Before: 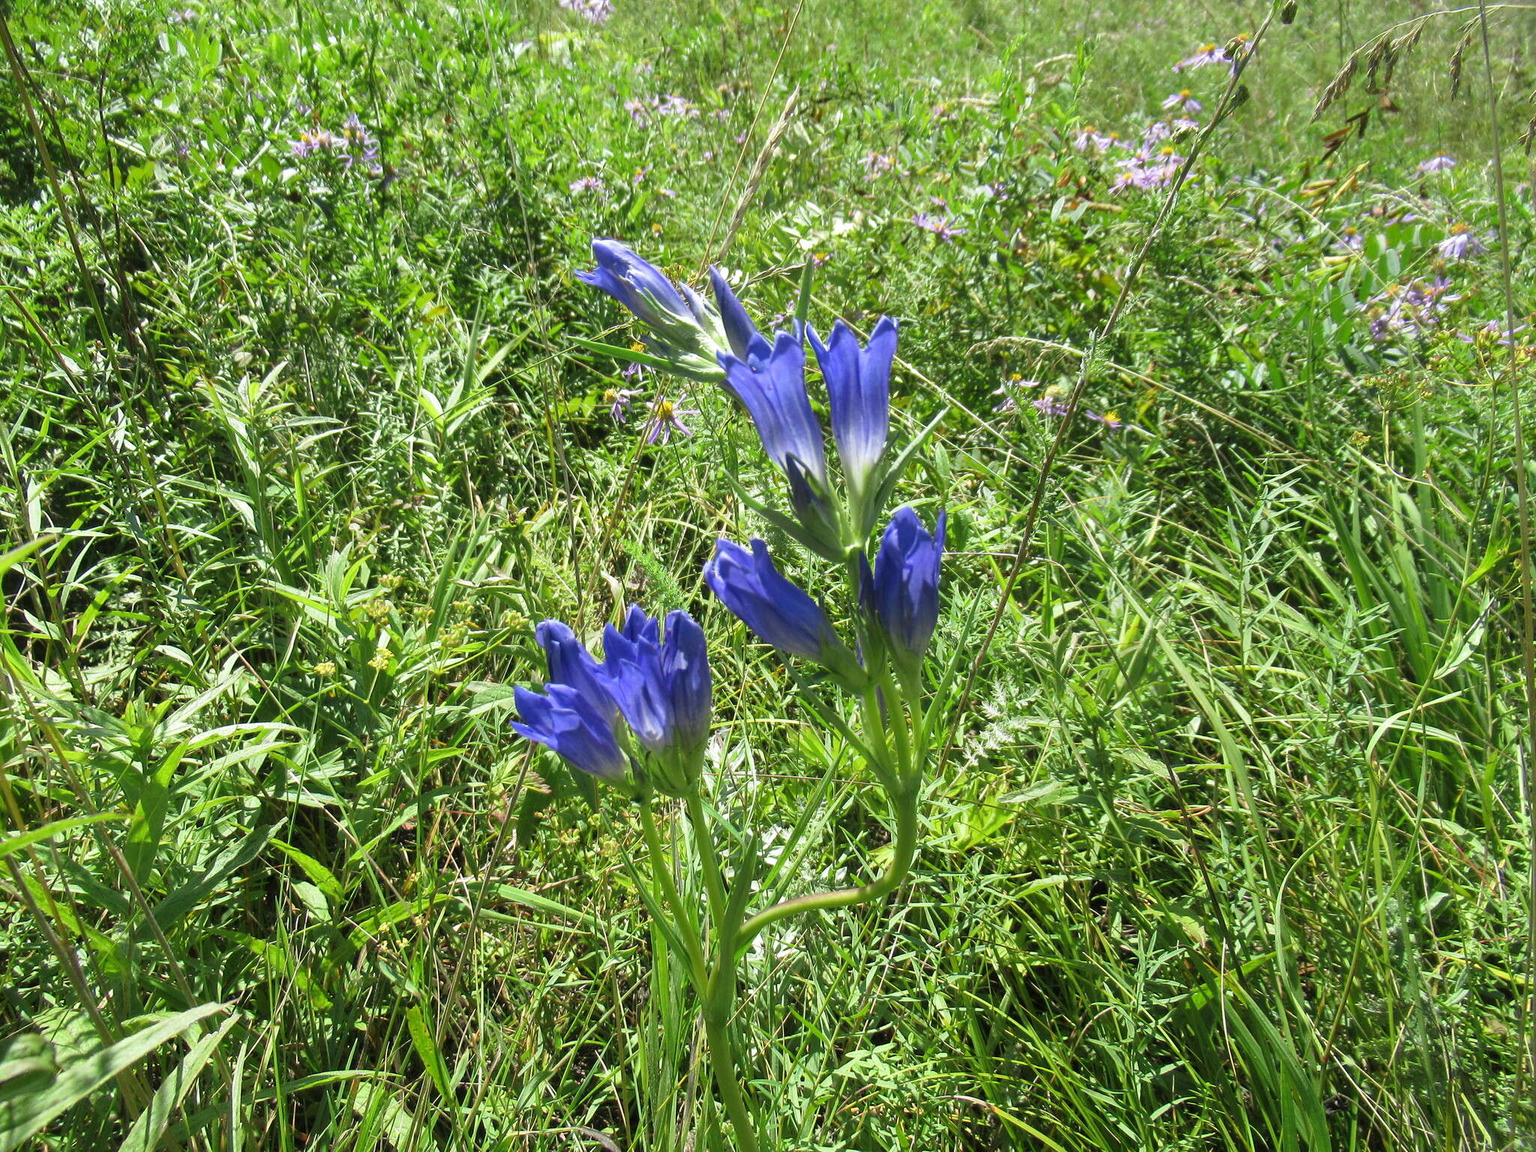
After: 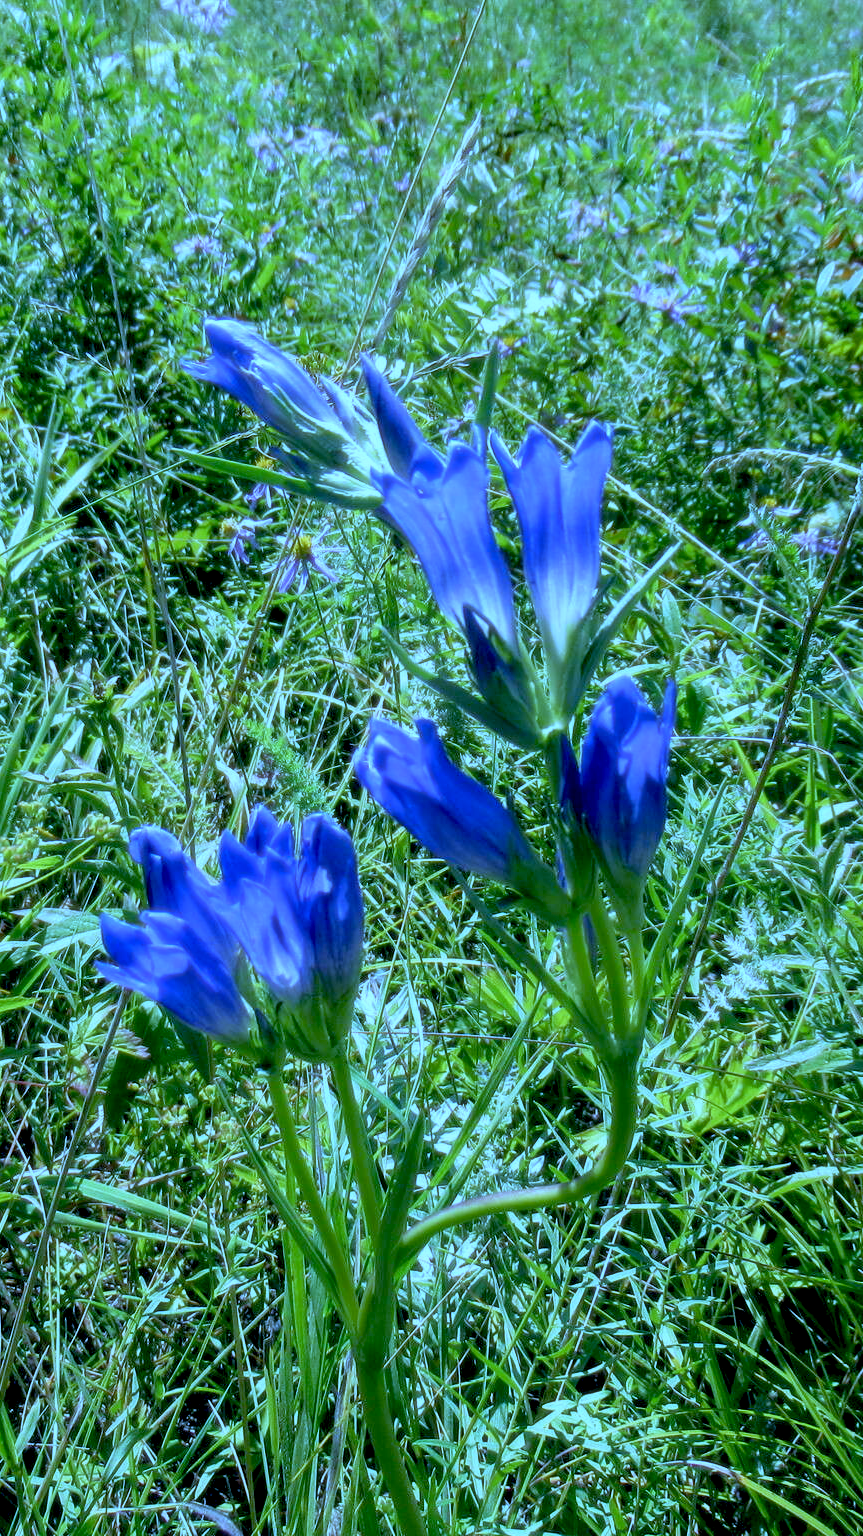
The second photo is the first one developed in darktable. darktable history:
soften: size 10%, saturation 50%, brightness 0.2 EV, mix 10%
crop: left 28.583%, right 29.231%
white balance: red 0.766, blue 1.537
exposure: black level correction 0.029, exposure -0.073 EV, compensate highlight preservation false
color correction: highlights a* -4.18, highlights b* -10.81
